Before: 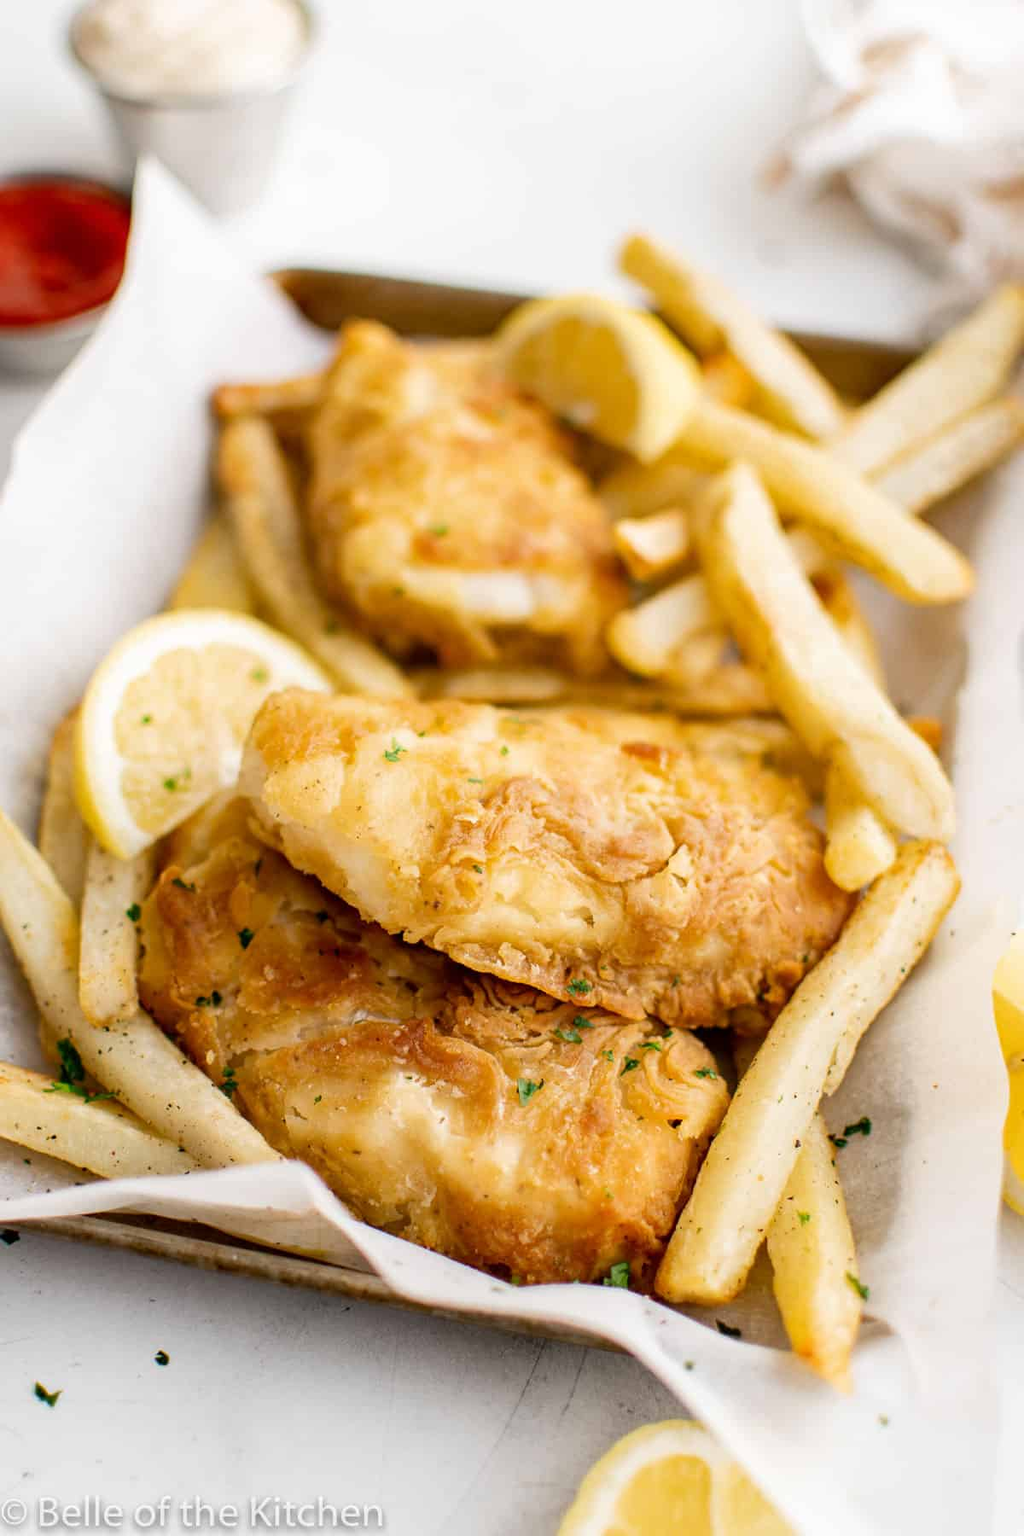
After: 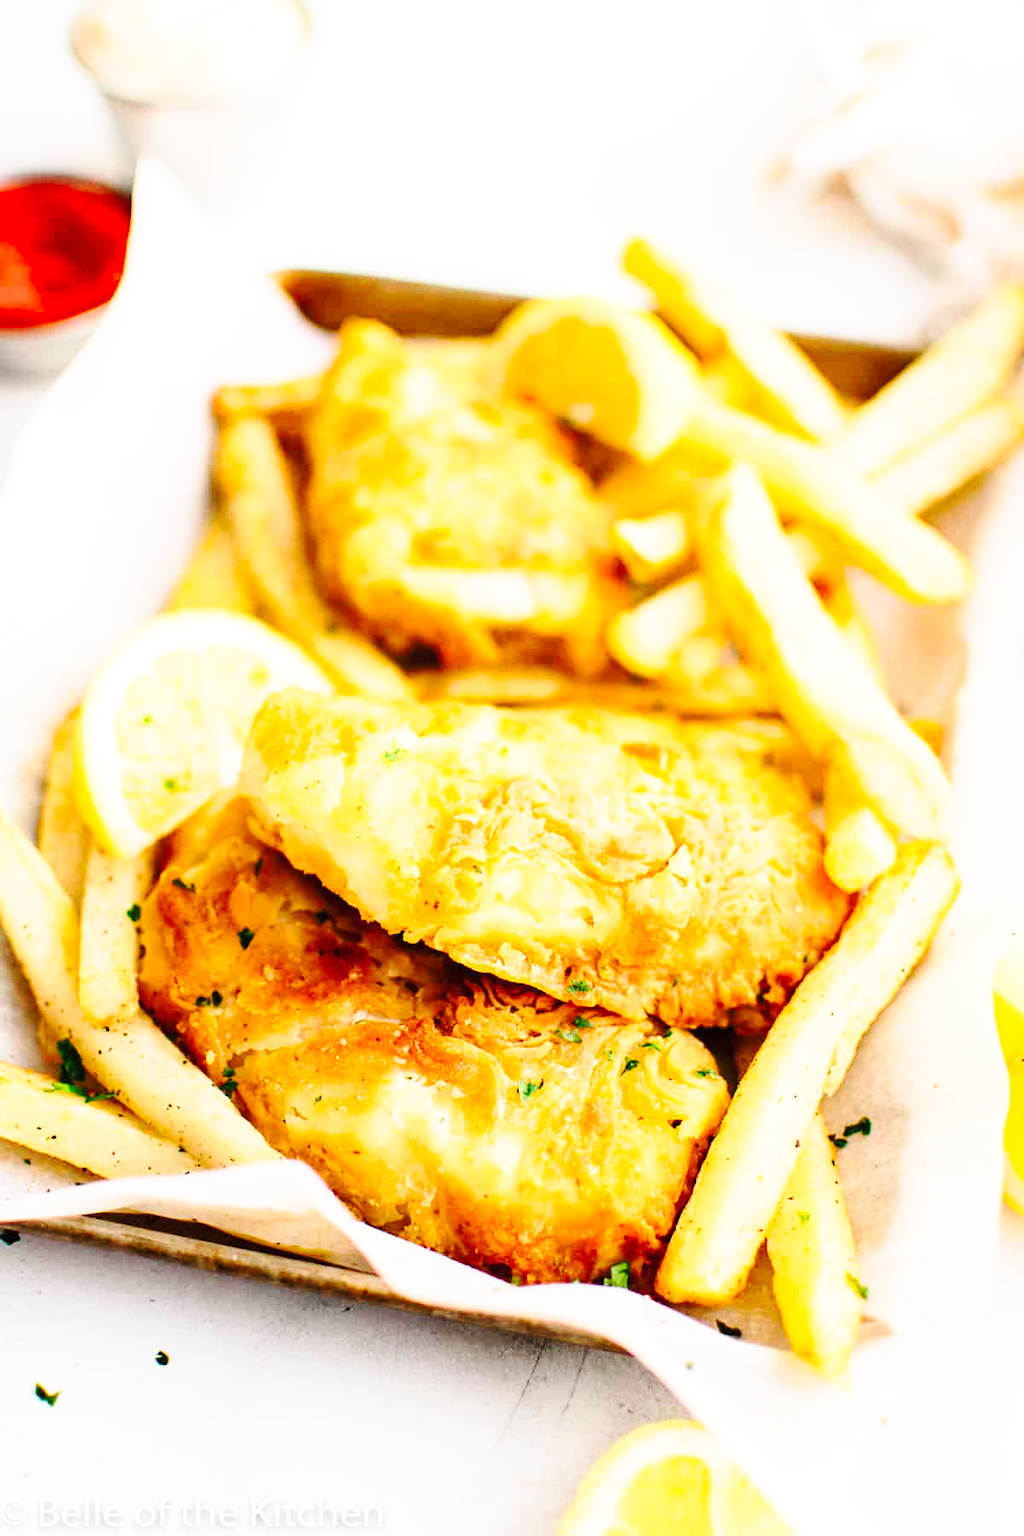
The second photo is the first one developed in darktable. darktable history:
contrast brightness saturation: contrast 0.2, brightness 0.16, saturation 0.22
base curve: curves: ch0 [(0, 0) (0.036, 0.037) (0.121, 0.228) (0.46, 0.76) (0.859, 0.983) (1, 1)], preserve colors none
